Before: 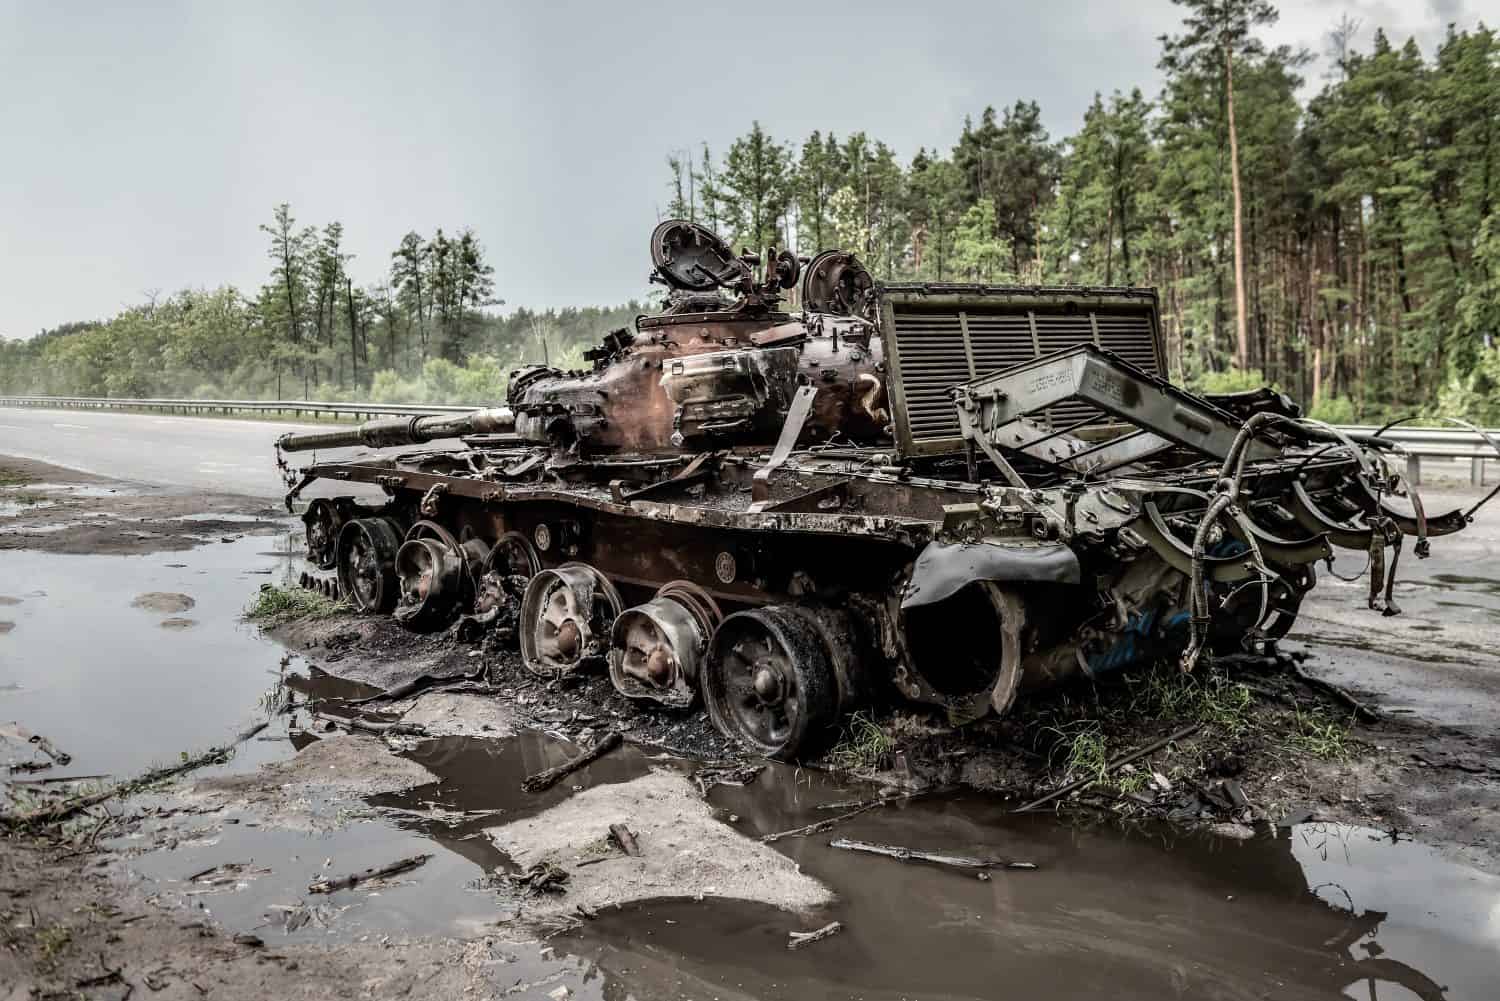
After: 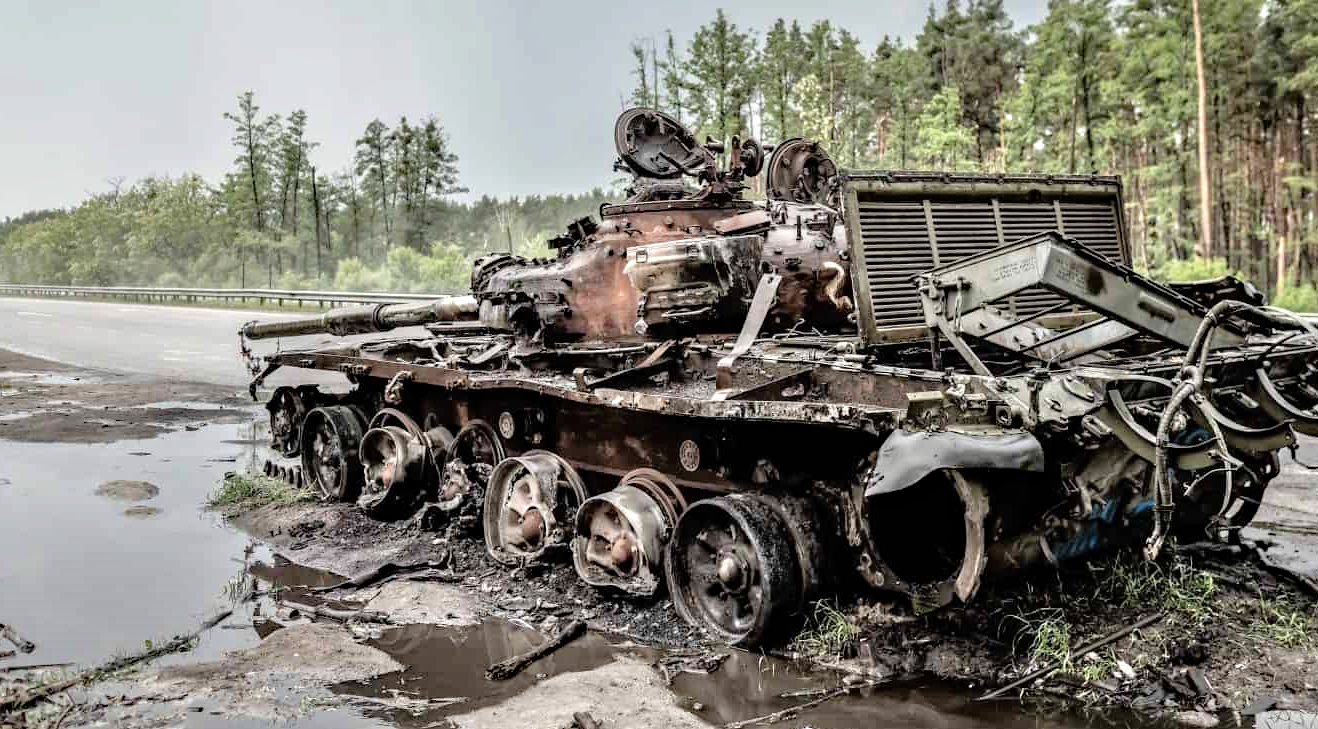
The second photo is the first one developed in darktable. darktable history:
color balance rgb: linear chroma grading › shadows -7.074%, linear chroma grading › highlights -5.854%, linear chroma grading › global chroma -10.642%, linear chroma grading › mid-tones -7.585%, perceptual saturation grading › global saturation 14.858%, global vibrance 6.294%
haze removal: compatibility mode true, adaptive false
crop and rotate: left 2.414%, top 11.308%, right 9.69%, bottom 15.831%
tone equalizer: -7 EV 0.159 EV, -6 EV 0.619 EV, -5 EV 1.17 EV, -4 EV 1.31 EV, -3 EV 1.17 EV, -2 EV 0.6 EV, -1 EV 0.157 EV, mask exposure compensation -0.507 EV
